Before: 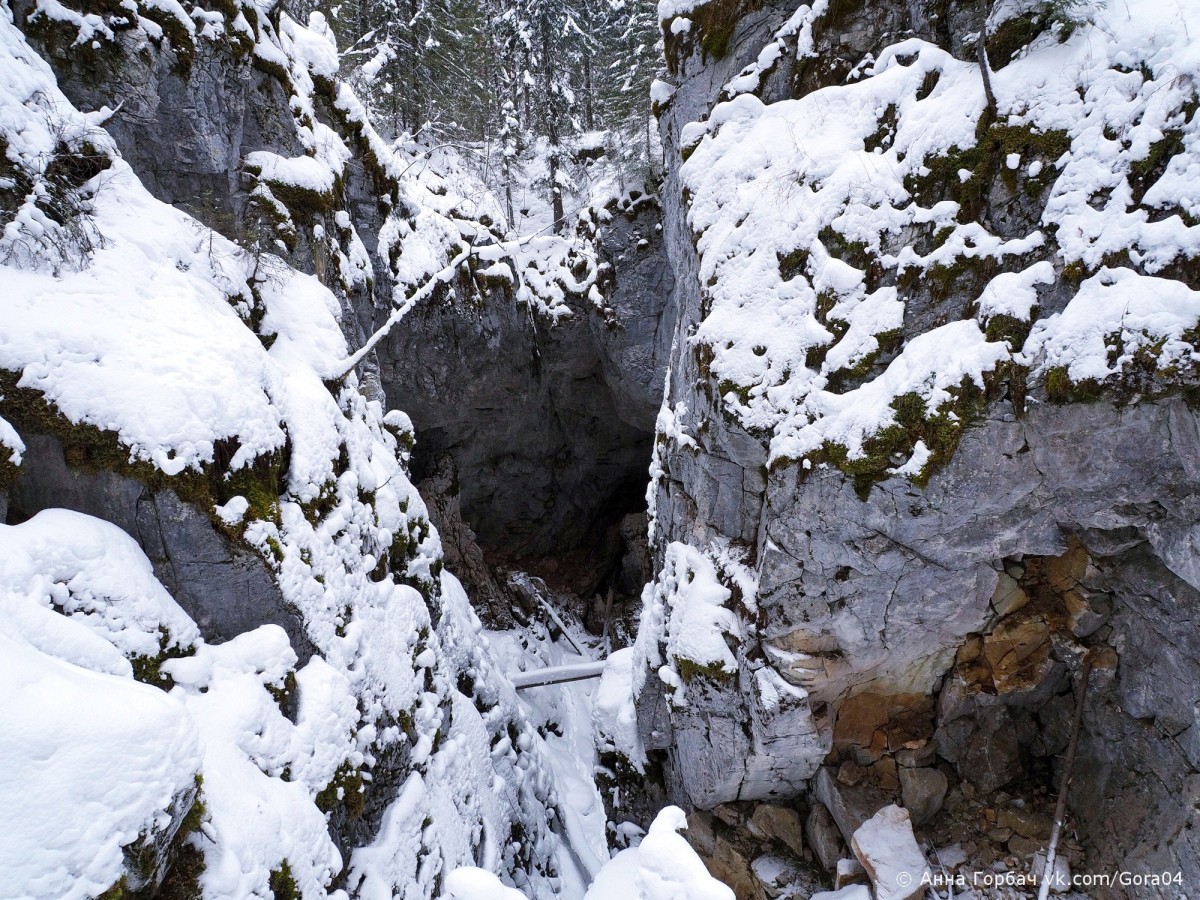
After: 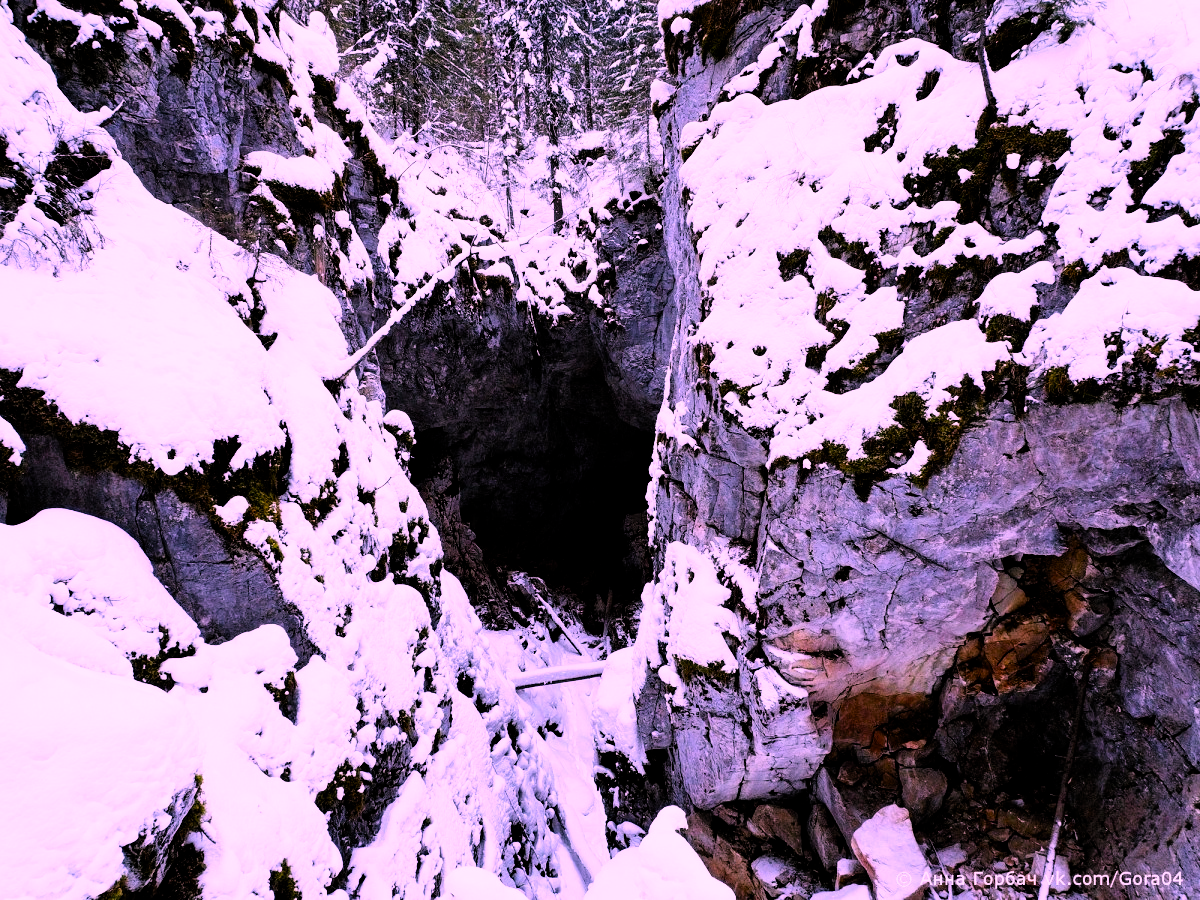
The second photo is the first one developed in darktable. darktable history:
levels: mode automatic, black 0.023%, white 99.97%, levels [0.062, 0.494, 0.925]
exposure: black level correction 0.002, exposure 0.15 EV, compensate highlight preservation false
filmic rgb: black relative exposure -5 EV, hardness 2.88, contrast 1.4, highlights saturation mix -30%
color correction: highlights a* 19.5, highlights b* -11.53, saturation 1.69
